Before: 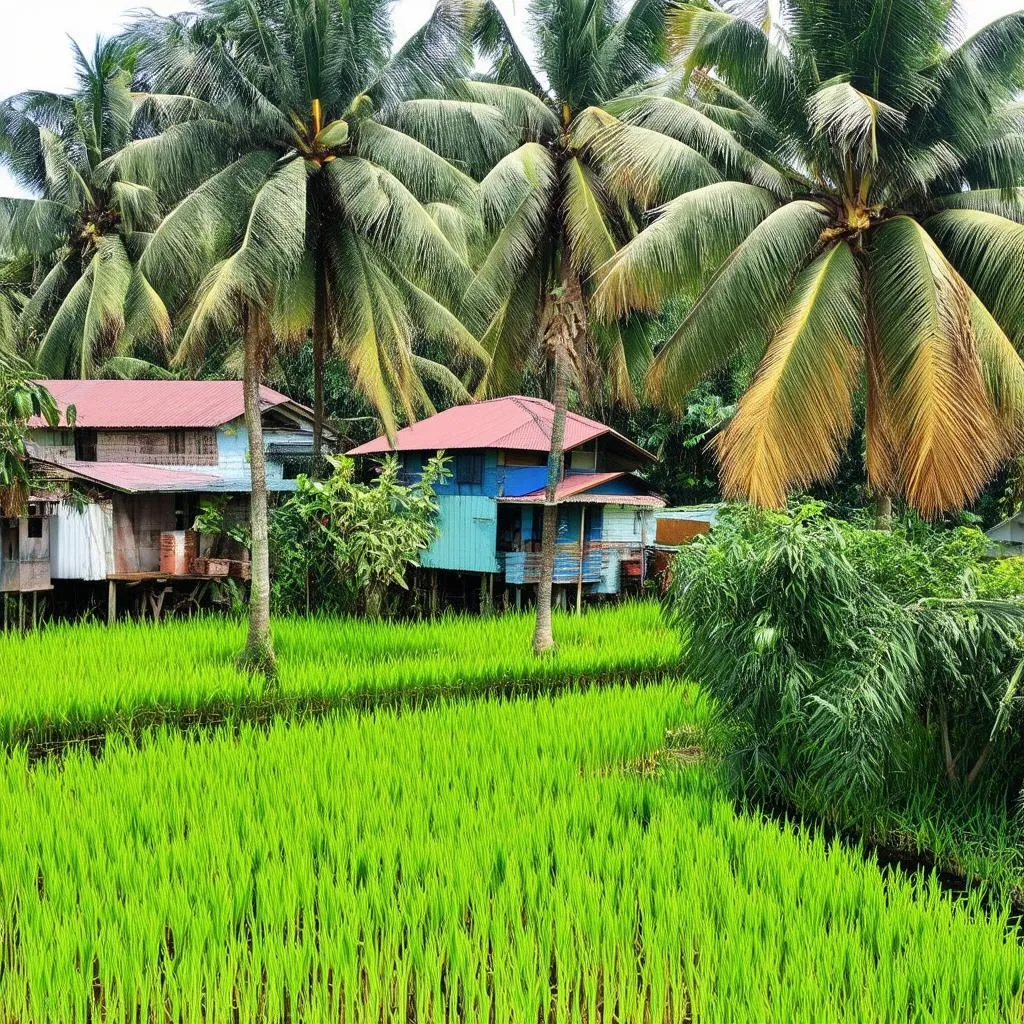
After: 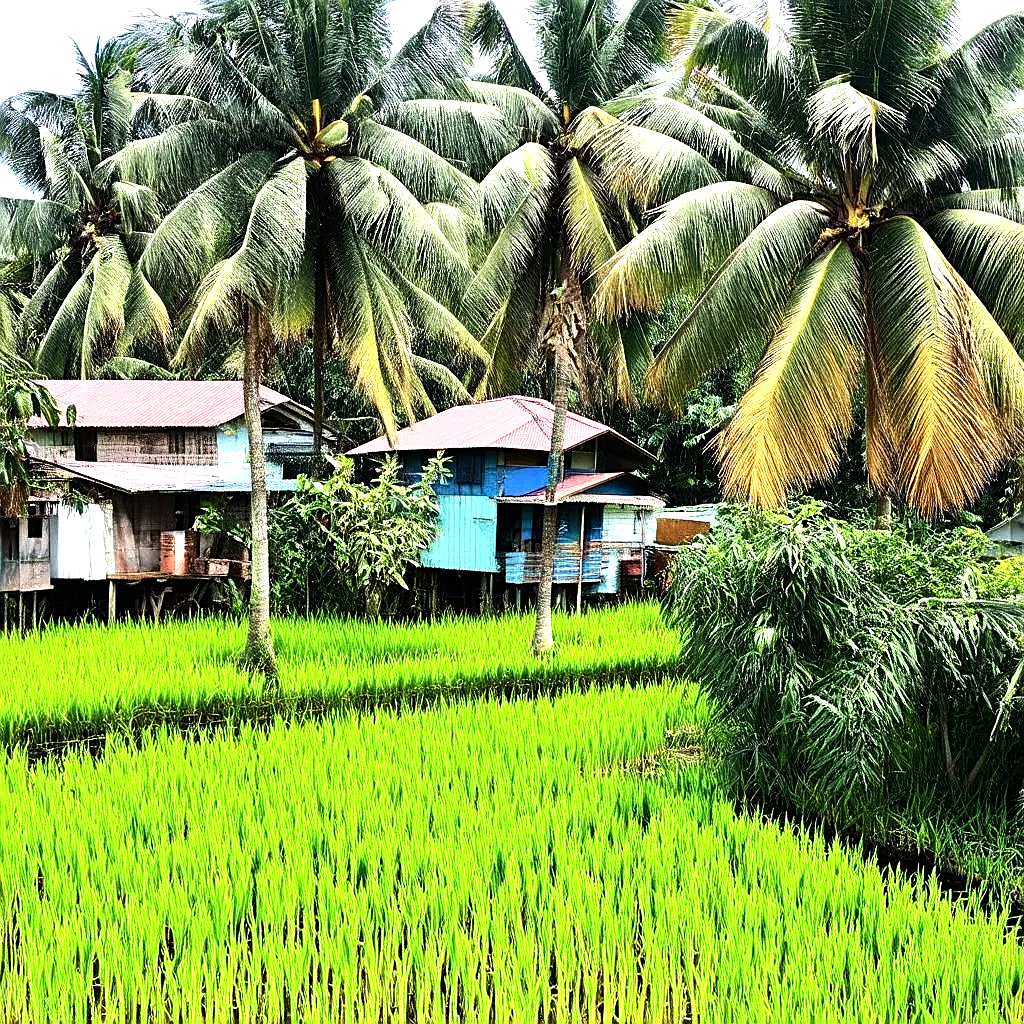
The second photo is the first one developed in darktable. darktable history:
contrast brightness saturation: contrast 0.07
tone equalizer: -8 EV -1.08 EV, -7 EV -1.01 EV, -6 EV -0.867 EV, -5 EV -0.578 EV, -3 EV 0.578 EV, -2 EV 0.867 EV, -1 EV 1.01 EV, +0 EV 1.08 EV, edges refinement/feathering 500, mask exposure compensation -1.57 EV, preserve details no
sharpen: on, module defaults
